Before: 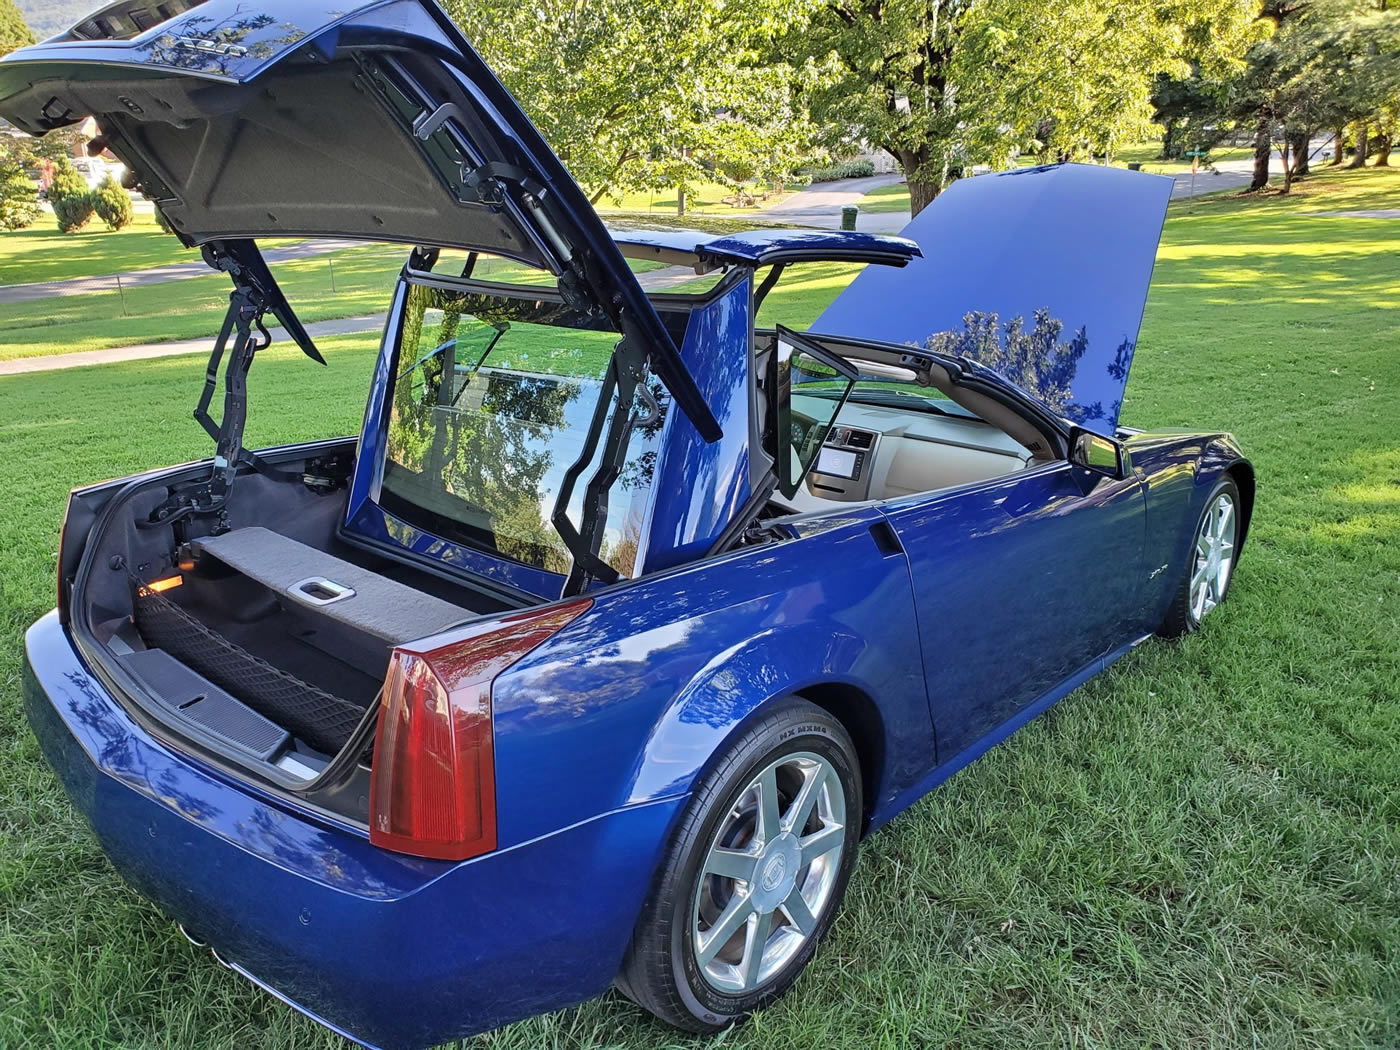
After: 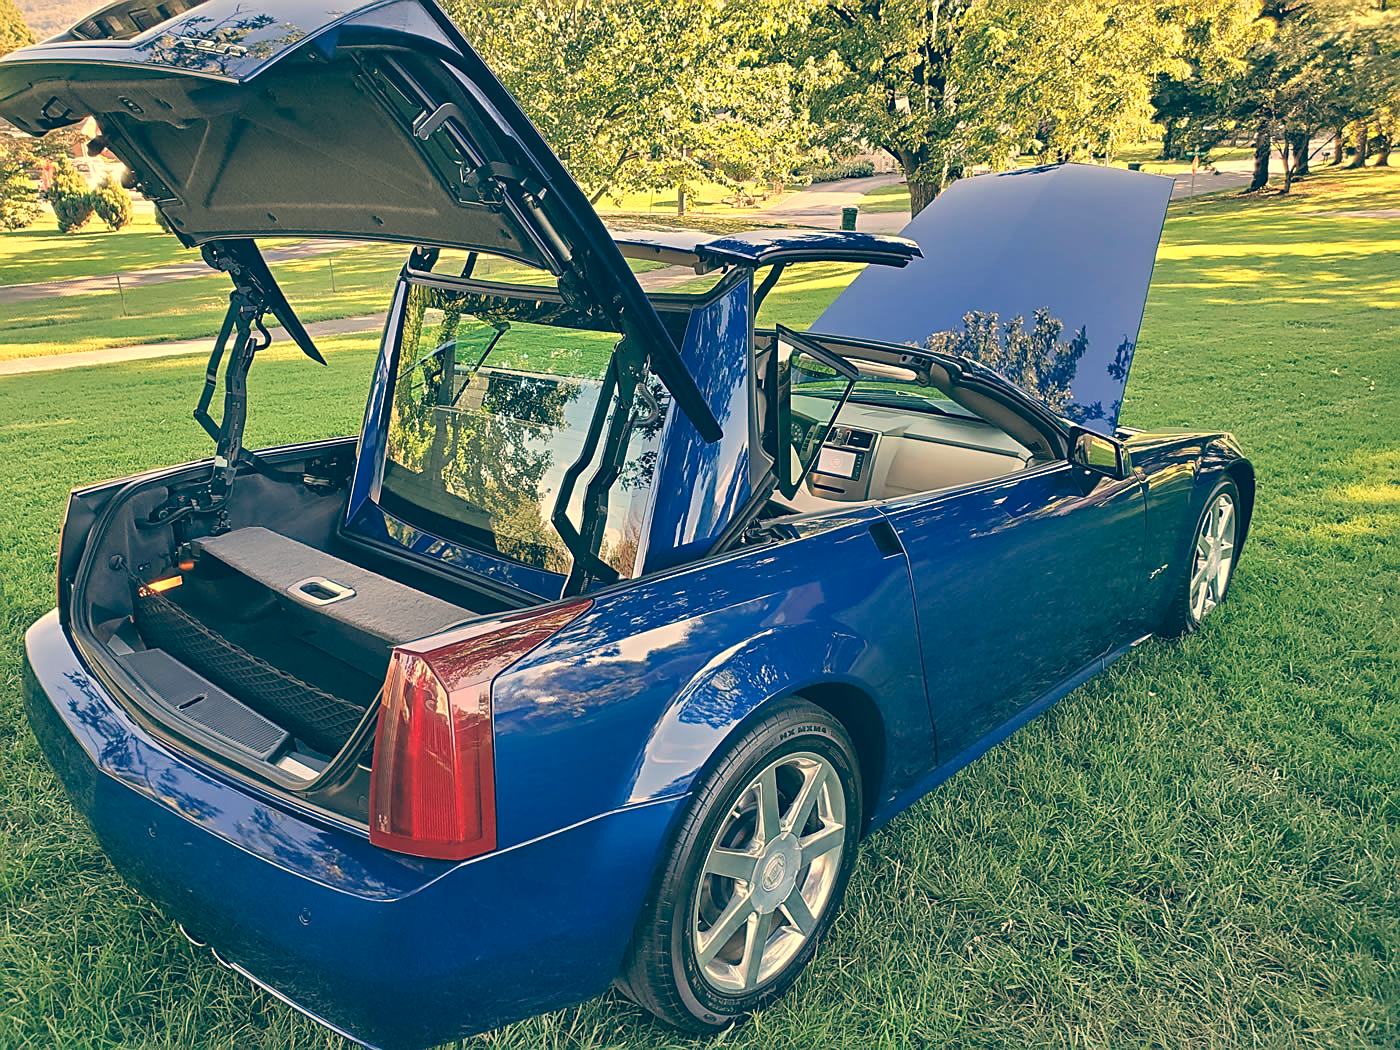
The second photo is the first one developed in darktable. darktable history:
sharpen: on, module defaults
color balance: lift [1.006, 0.985, 1.002, 1.015], gamma [1, 0.953, 1.008, 1.047], gain [1.076, 1.13, 1.004, 0.87]
white balance: red 1.123, blue 0.83
